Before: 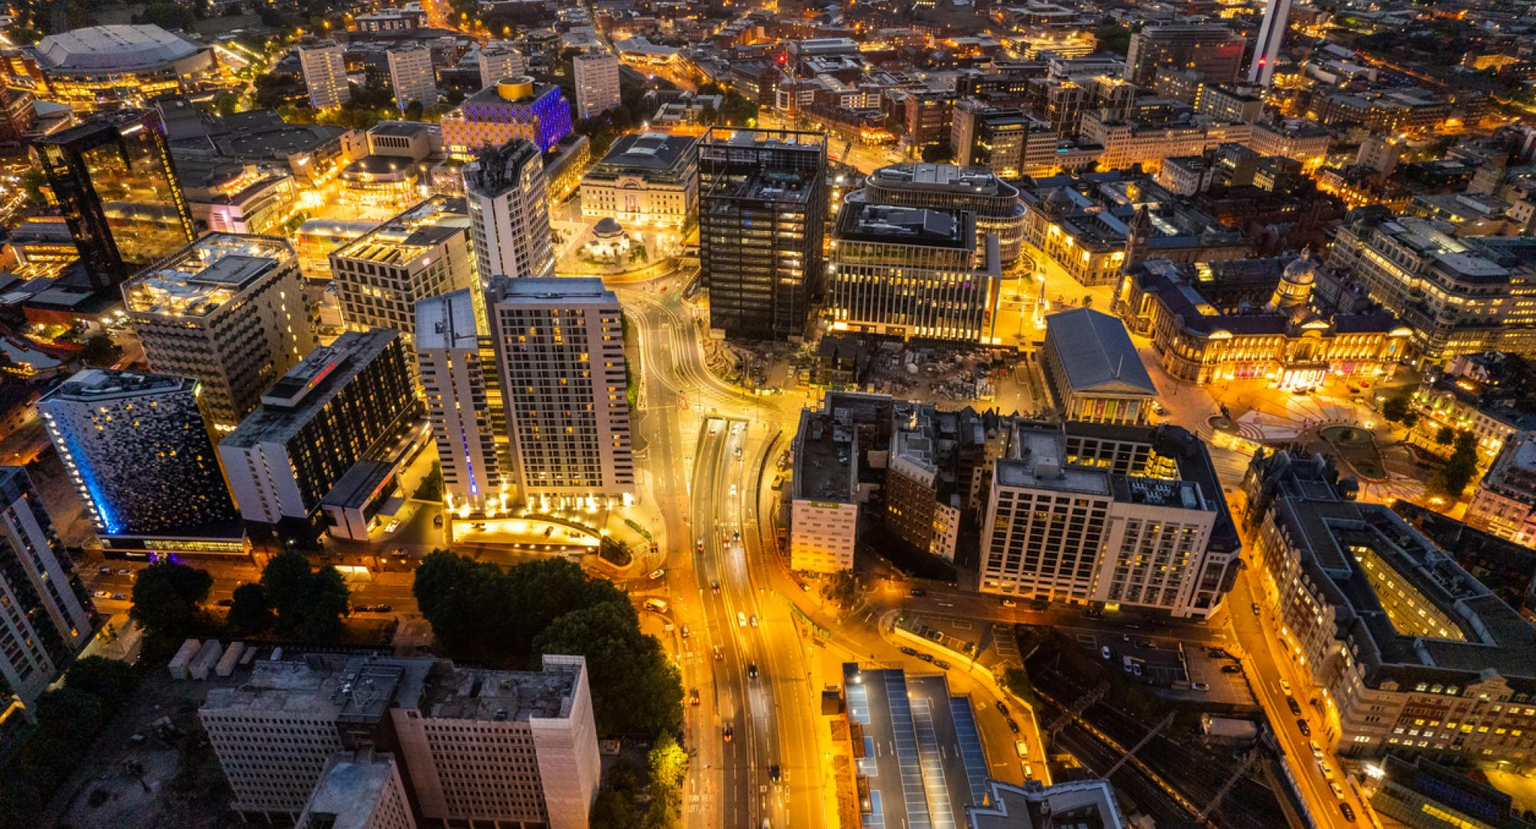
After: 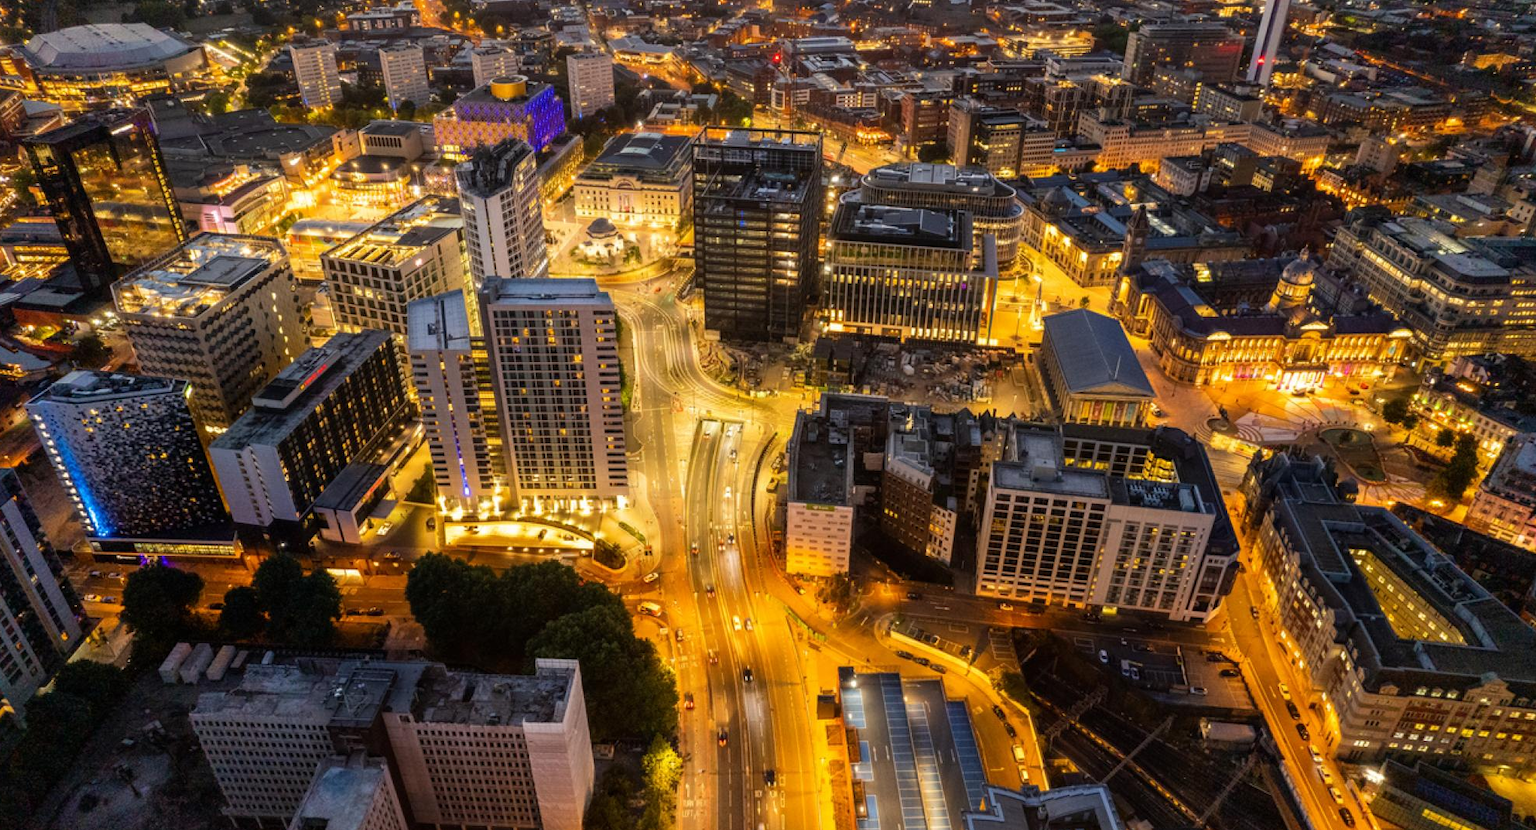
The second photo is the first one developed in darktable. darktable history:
crop and rotate: left 0.739%, top 0.242%, bottom 0.353%
